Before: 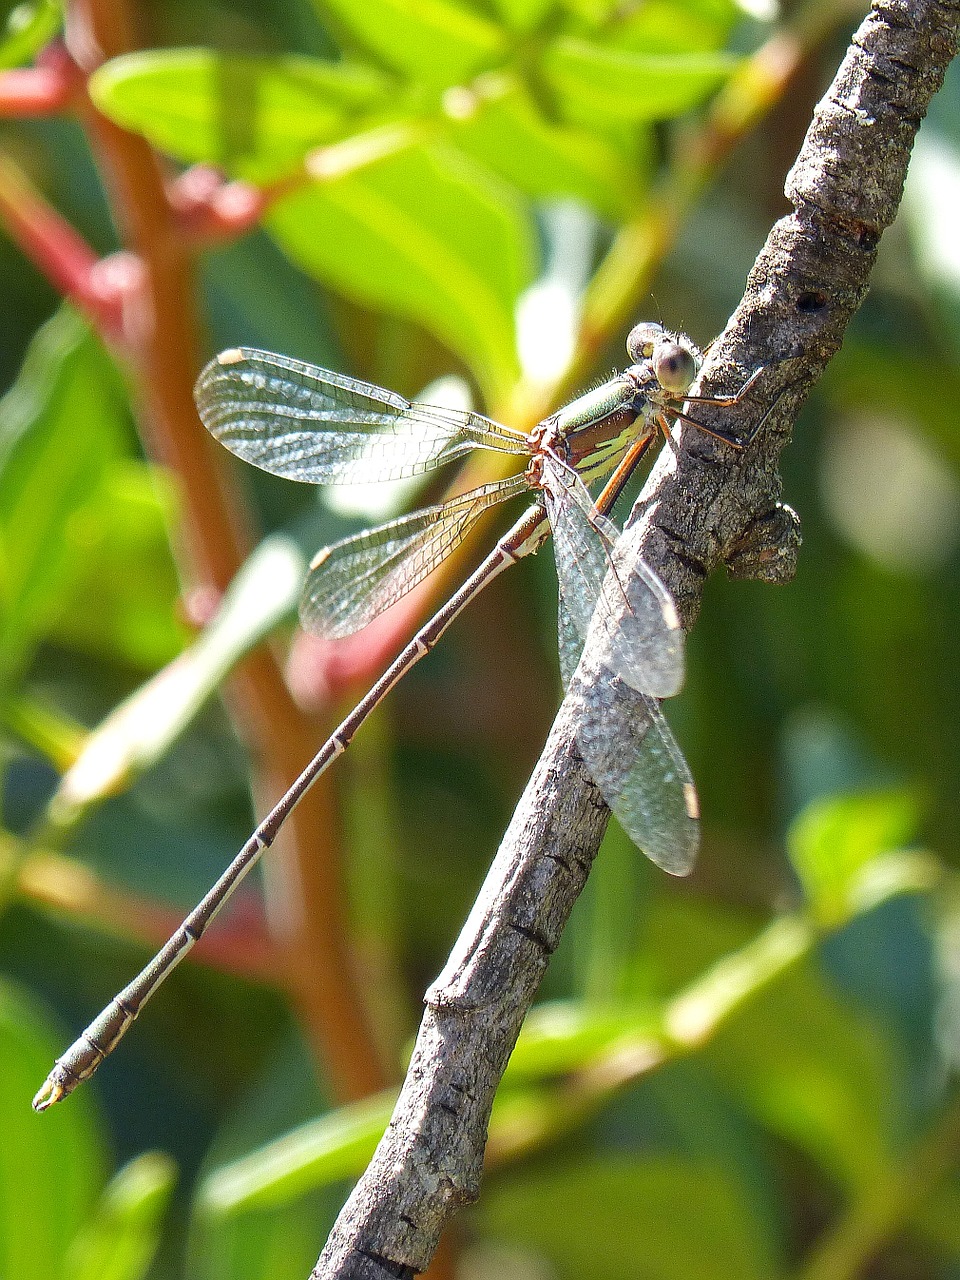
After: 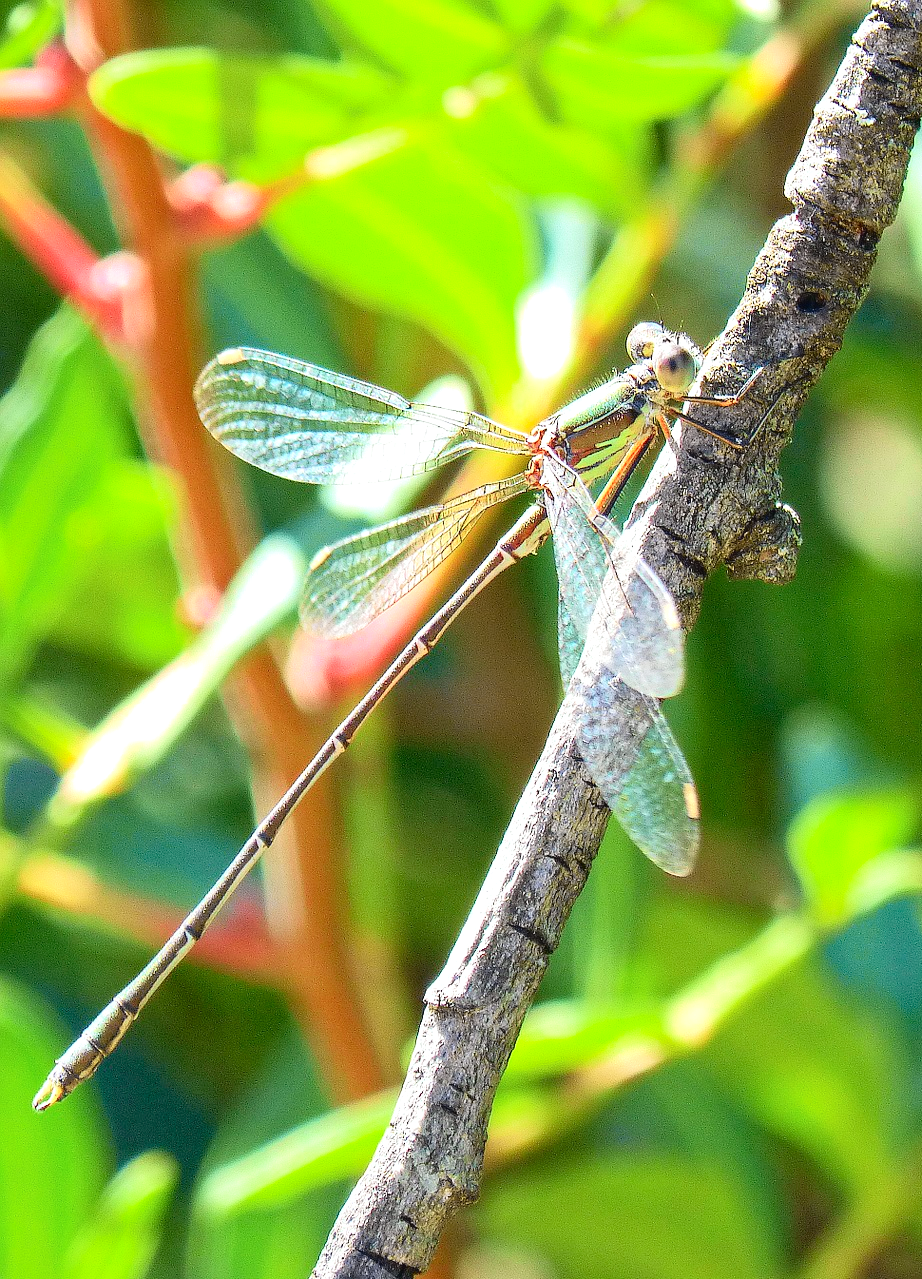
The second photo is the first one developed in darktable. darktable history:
tone curve: curves: ch0 [(0, 0.022) (0.114, 0.088) (0.282, 0.316) (0.446, 0.511) (0.613, 0.693) (0.786, 0.843) (0.999, 0.949)]; ch1 [(0, 0) (0.395, 0.343) (0.463, 0.427) (0.486, 0.474) (0.503, 0.5) (0.535, 0.522) (0.555, 0.546) (0.594, 0.614) (0.755, 0.793) (1, 1)]; ch2 [(0, 0) (0.369, 0.388) (0.449, 0.431) (0.501, 0.5) (0.528, 0.517) (0.561, 0.59) (0.612, 0.646) (0.697, 0.721) (1, 1)], color space Lab, independent channels, preserve colors none
exposure: black level correction 0, exposure 0.595 EV, compensate exposure bias true, compensate highlight preservation false
crop: right 3.946%, bottom 0.019%
